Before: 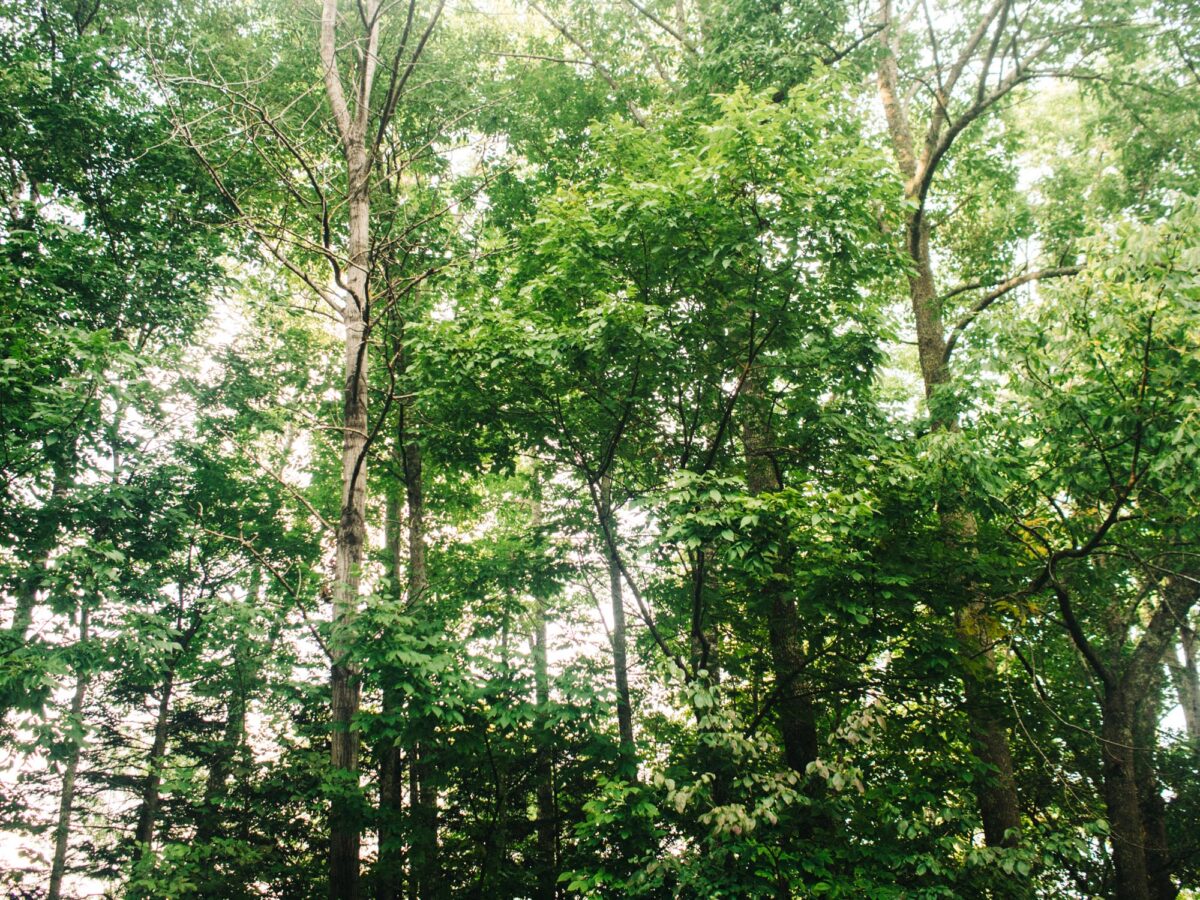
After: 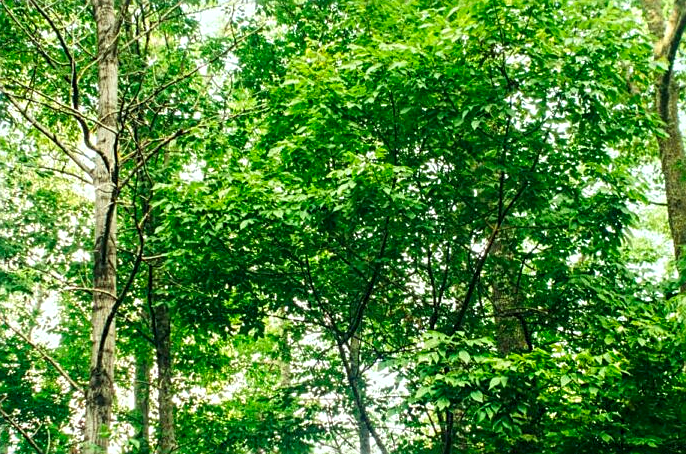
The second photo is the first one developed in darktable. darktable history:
sharpen: on, module defaults
local contrast: highlights 83%, shadows 81%
crop: left 20.932%, top 15.471%, right 21.848%, bottom 34.081%
color correction: highlights a* -7.33, highlights b* 1.26, shadows a* -3.55, saturation 1.4
